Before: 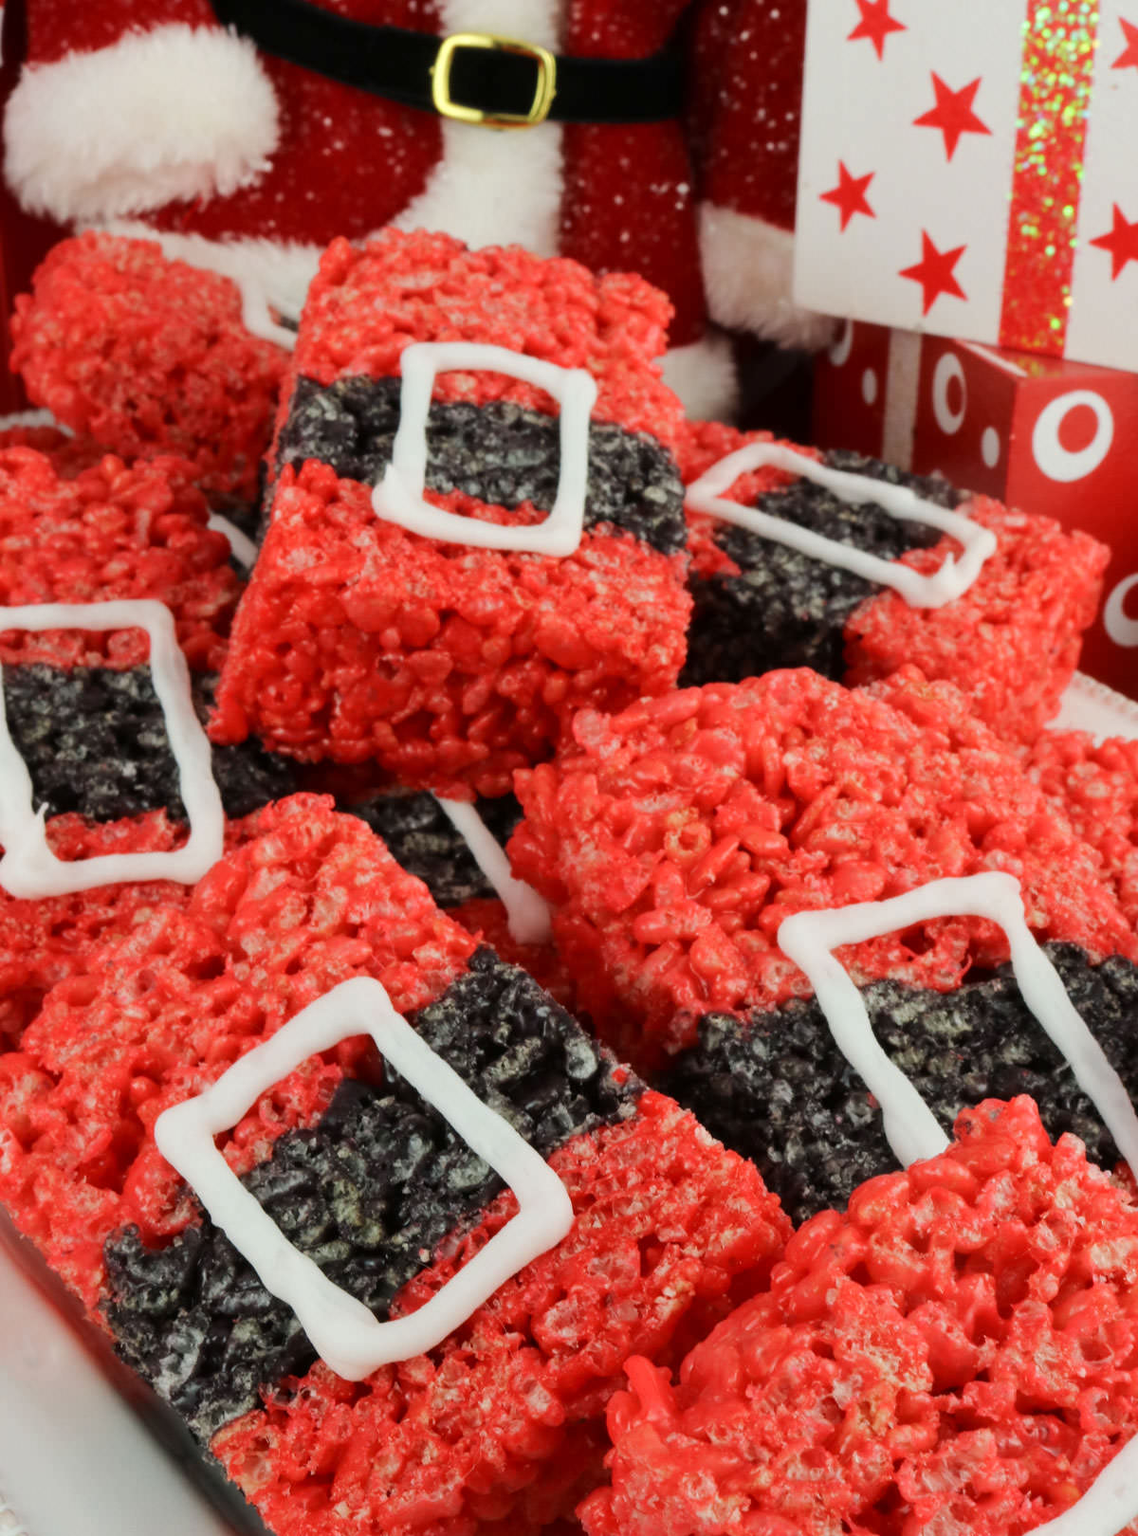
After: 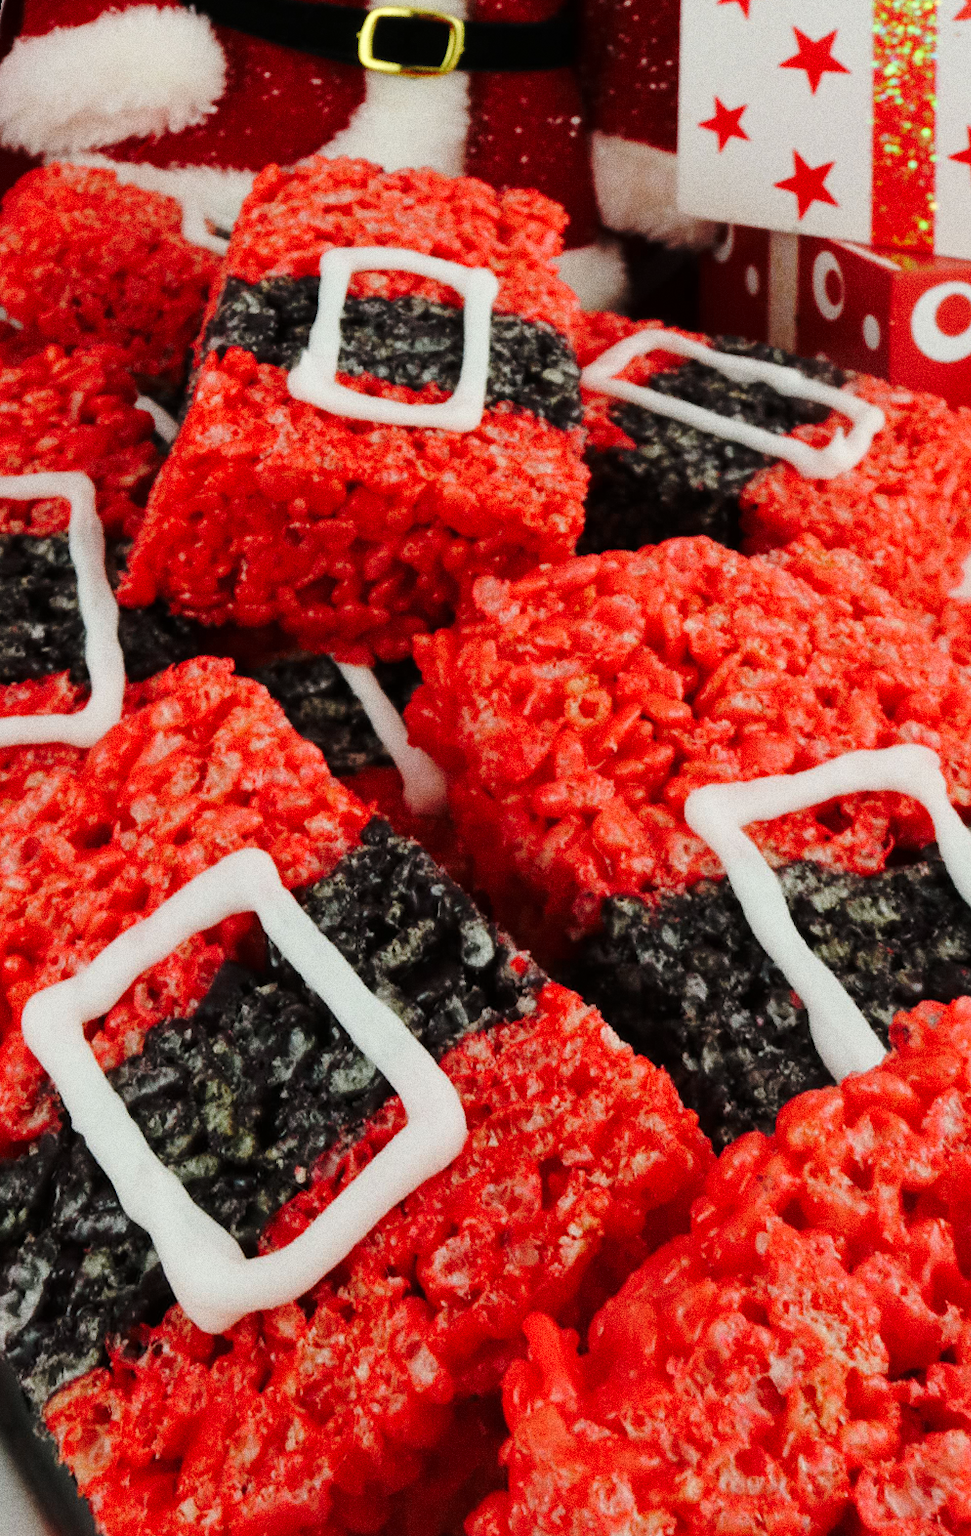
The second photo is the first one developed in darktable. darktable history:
white balance: emerald 1
rotate and perspective: rotation 0.72°, lens shift (vertical) -0.352, lens shift (horizontal) -0.051, crop left 0.152, crop right 0.859, crop top 0.019, crop bottom 0.964
base curve: curves: ch0 [(0, 0) (0.073, 0.04) (0.157, 0.139) (0.492, 0.492) (0.758, 0.758) (1, 1)], preserve colors none
grain: coarseness 0.09 ISO, strength 40%
